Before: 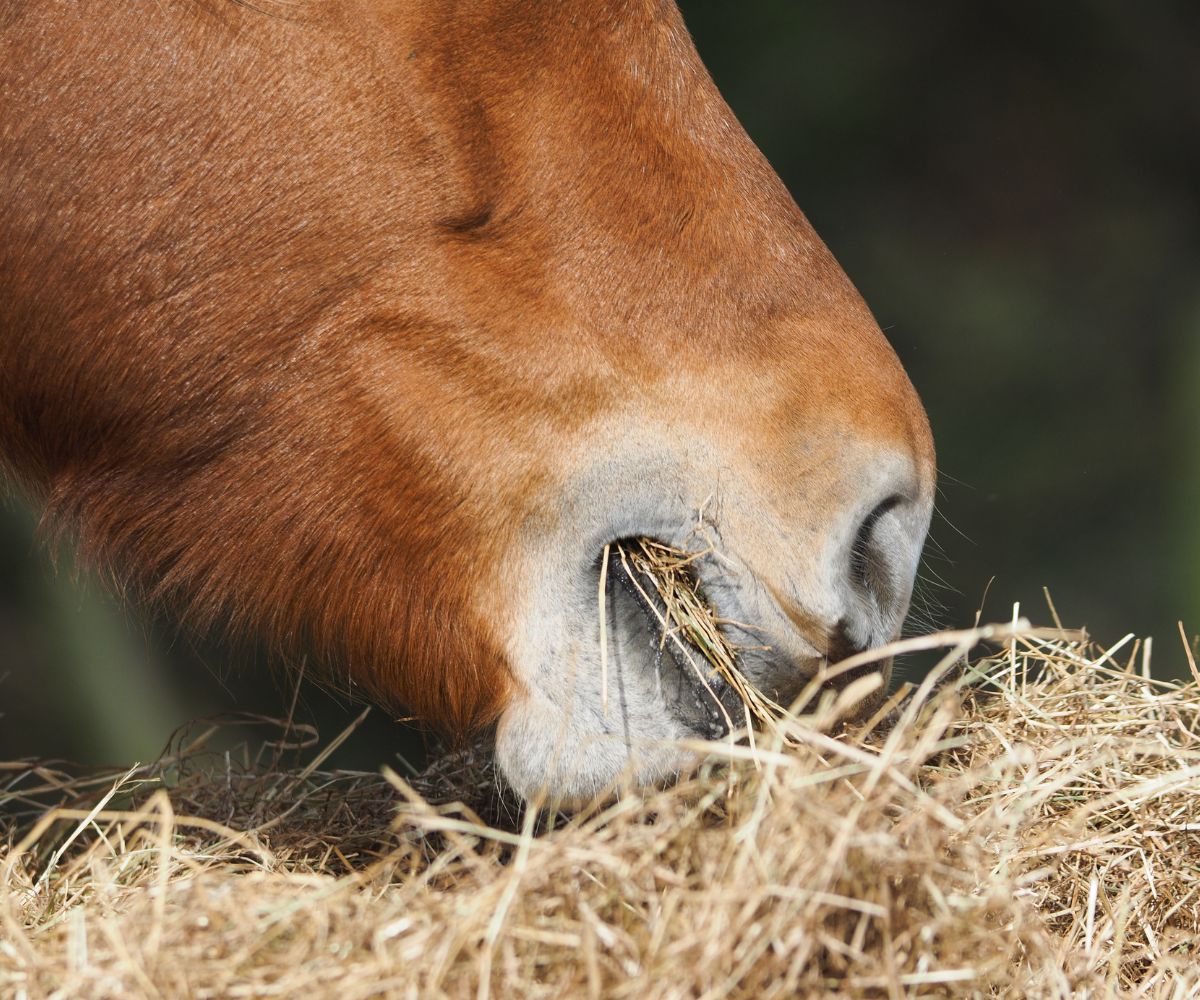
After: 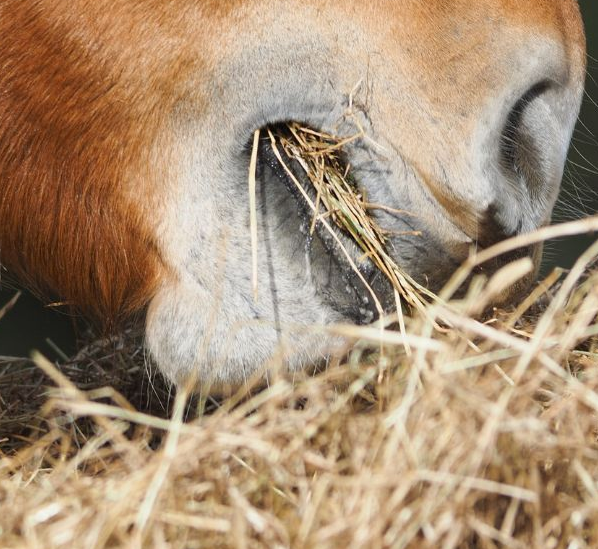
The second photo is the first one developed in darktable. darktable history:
crop: left 29.219%, top 41.511%, right 20.946%, bottom 3.515%
